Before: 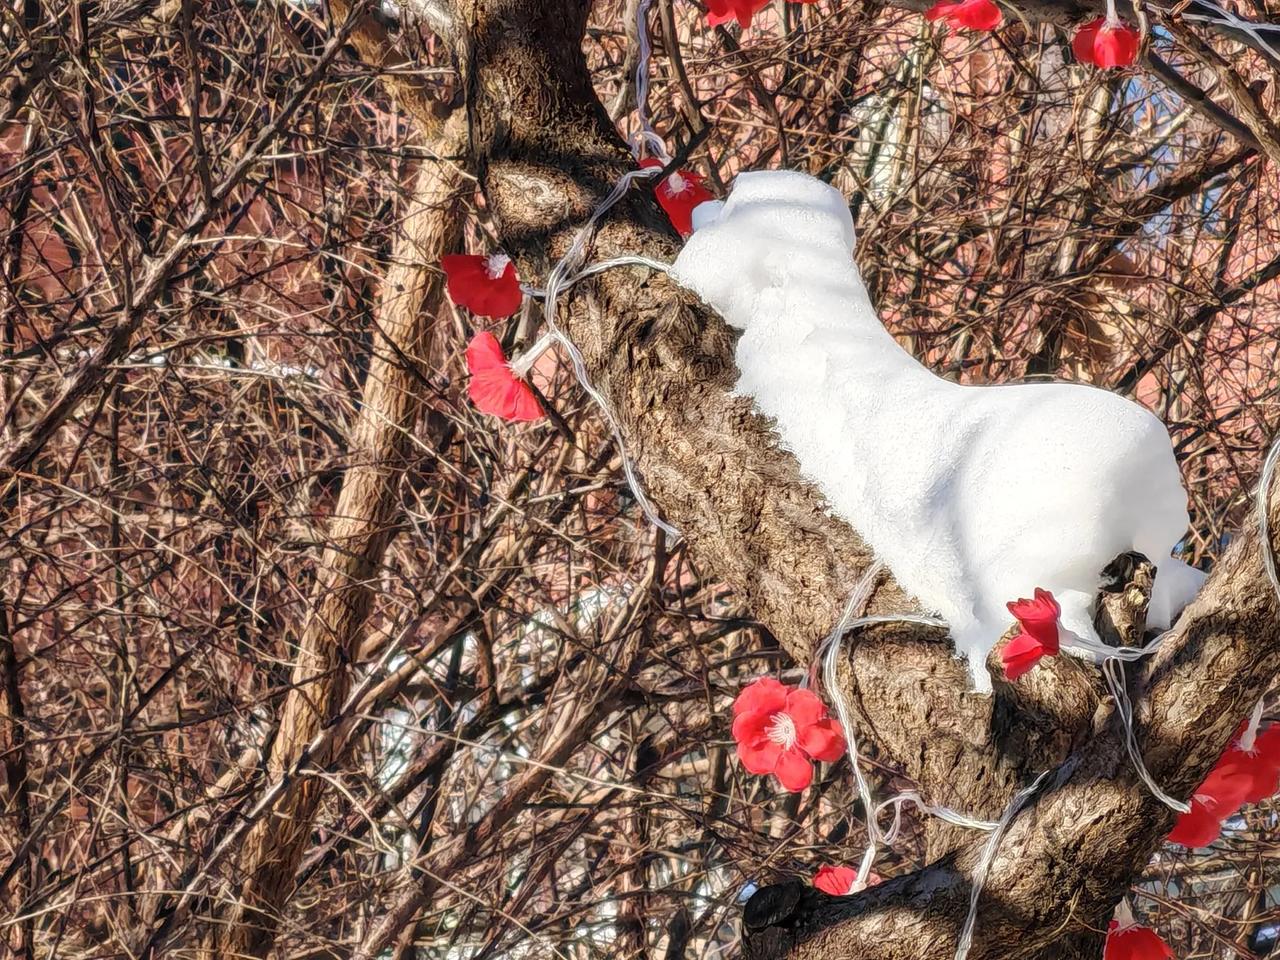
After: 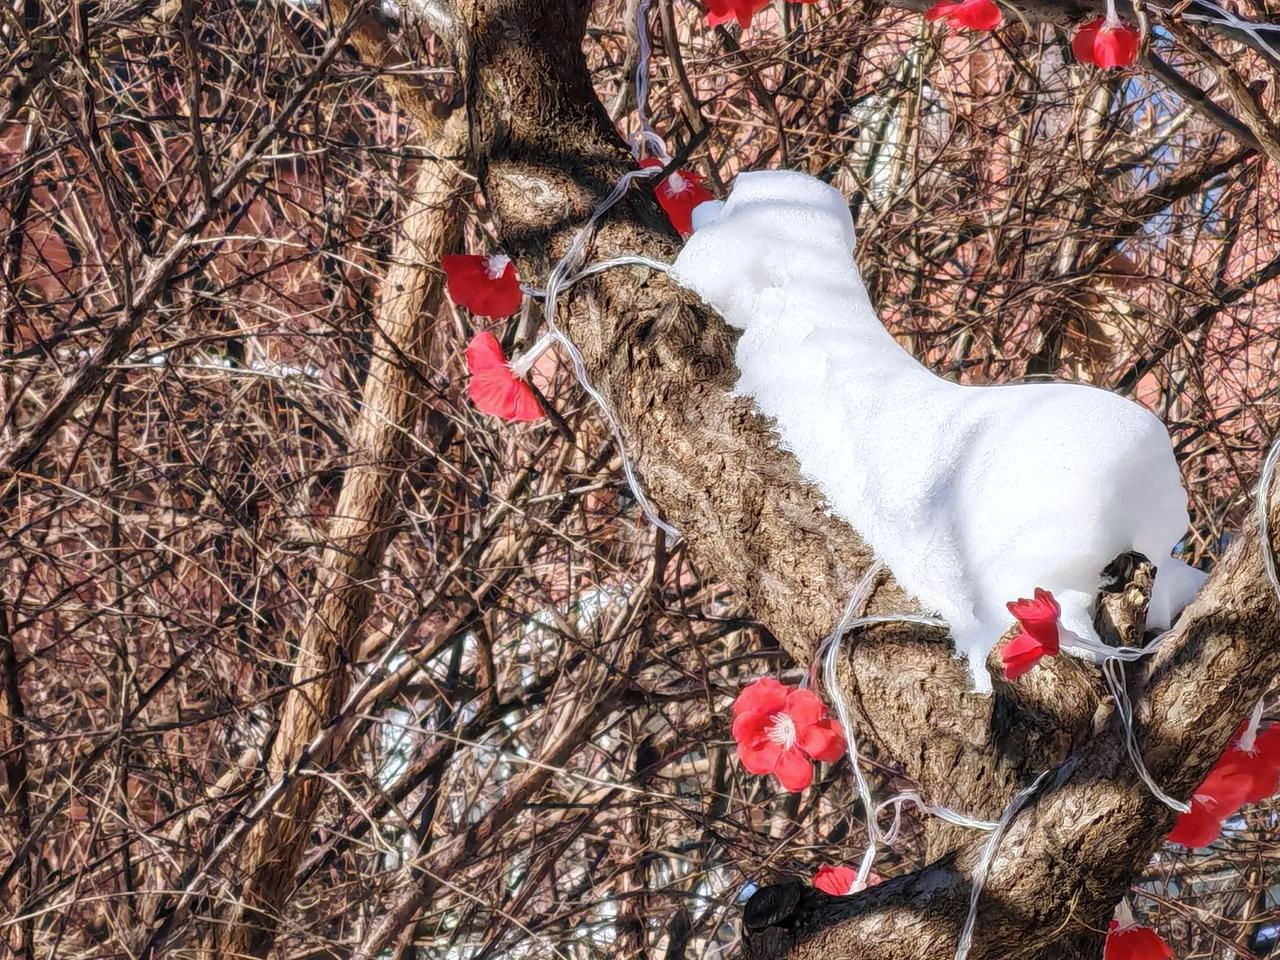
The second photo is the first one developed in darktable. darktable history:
color correction: highlights a* -0.137, highlights b* 0.137
white balance: red 0.984, blue 1.059
